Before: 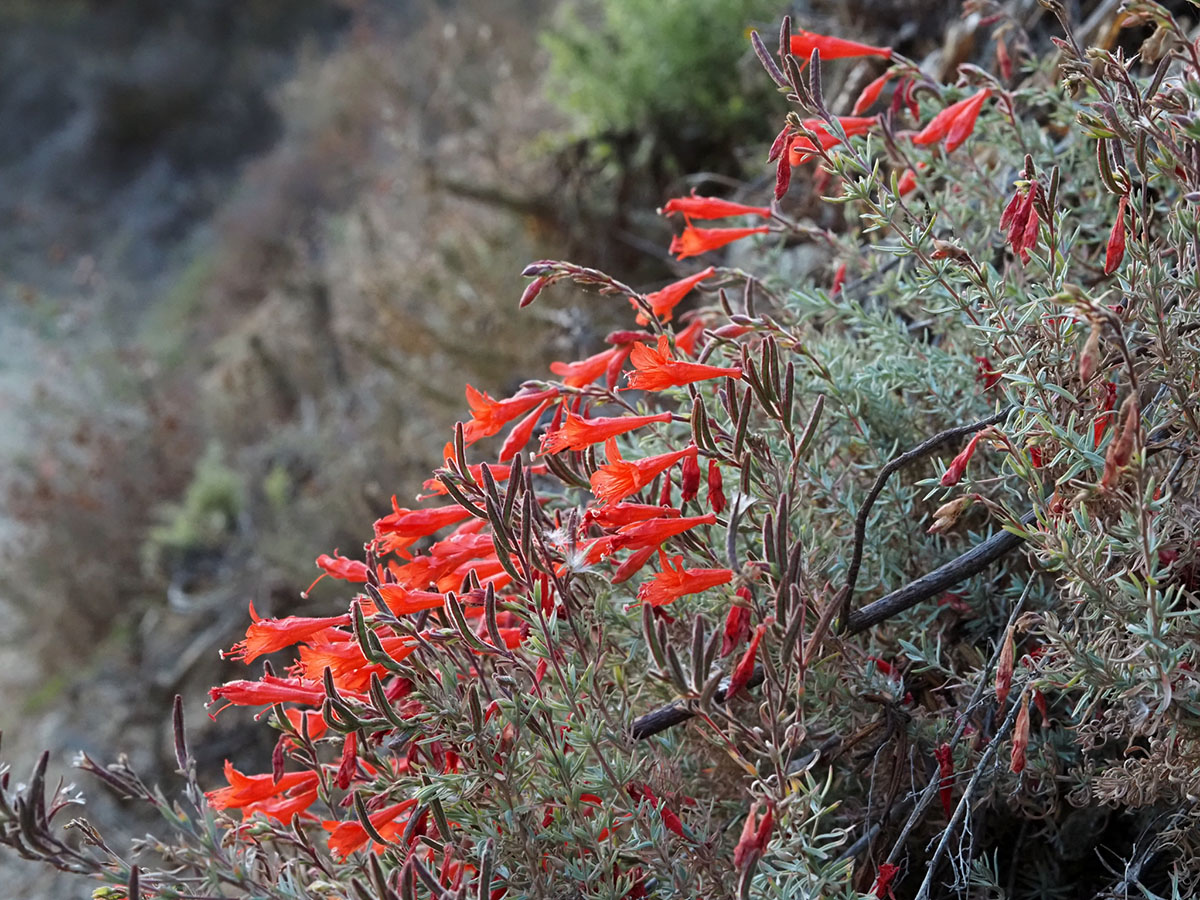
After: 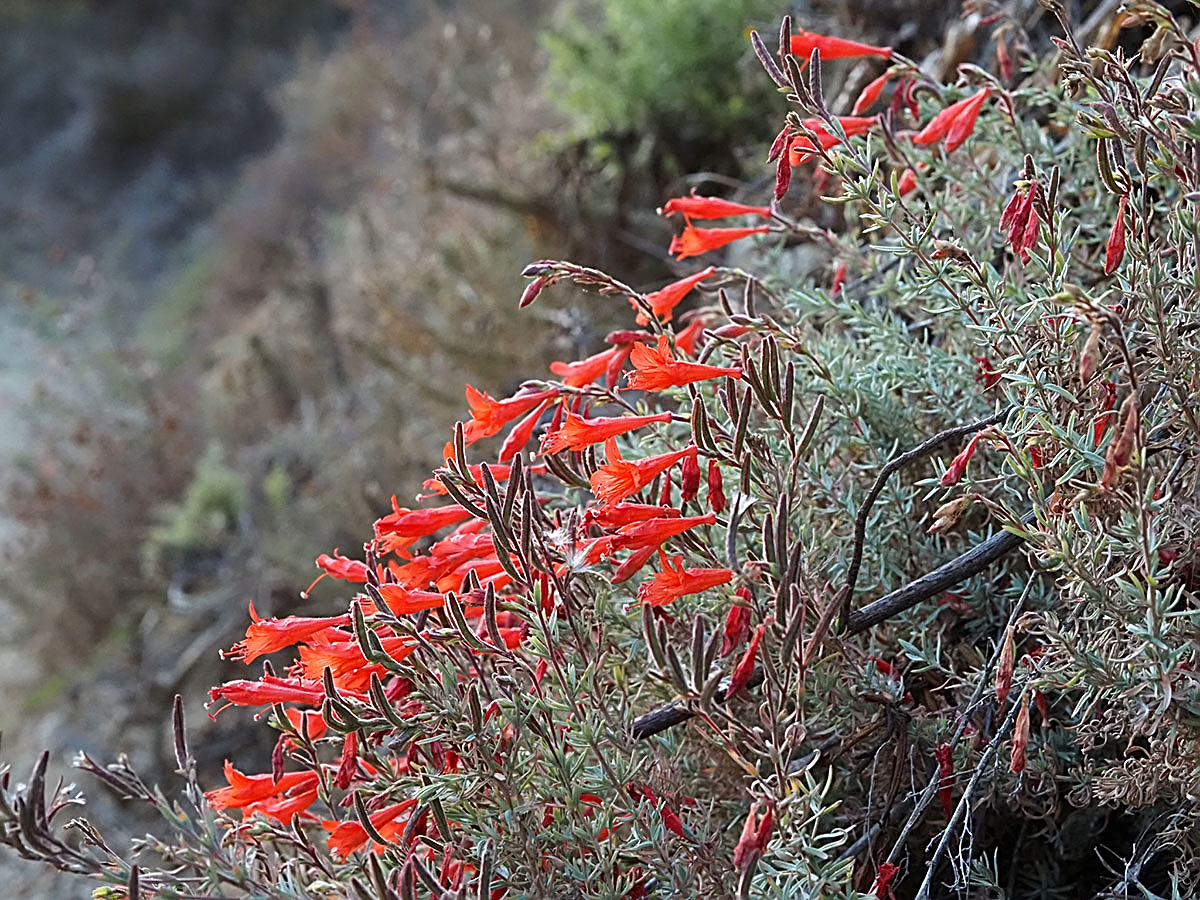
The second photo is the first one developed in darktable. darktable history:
local contrast: mode bilateral grid, contrast 99, coarseness 100, detail 90%, midtone range 0.2
sharpen: amount 0.901
exposure: exposure 0.153 EV, compensate highlight preservation false
